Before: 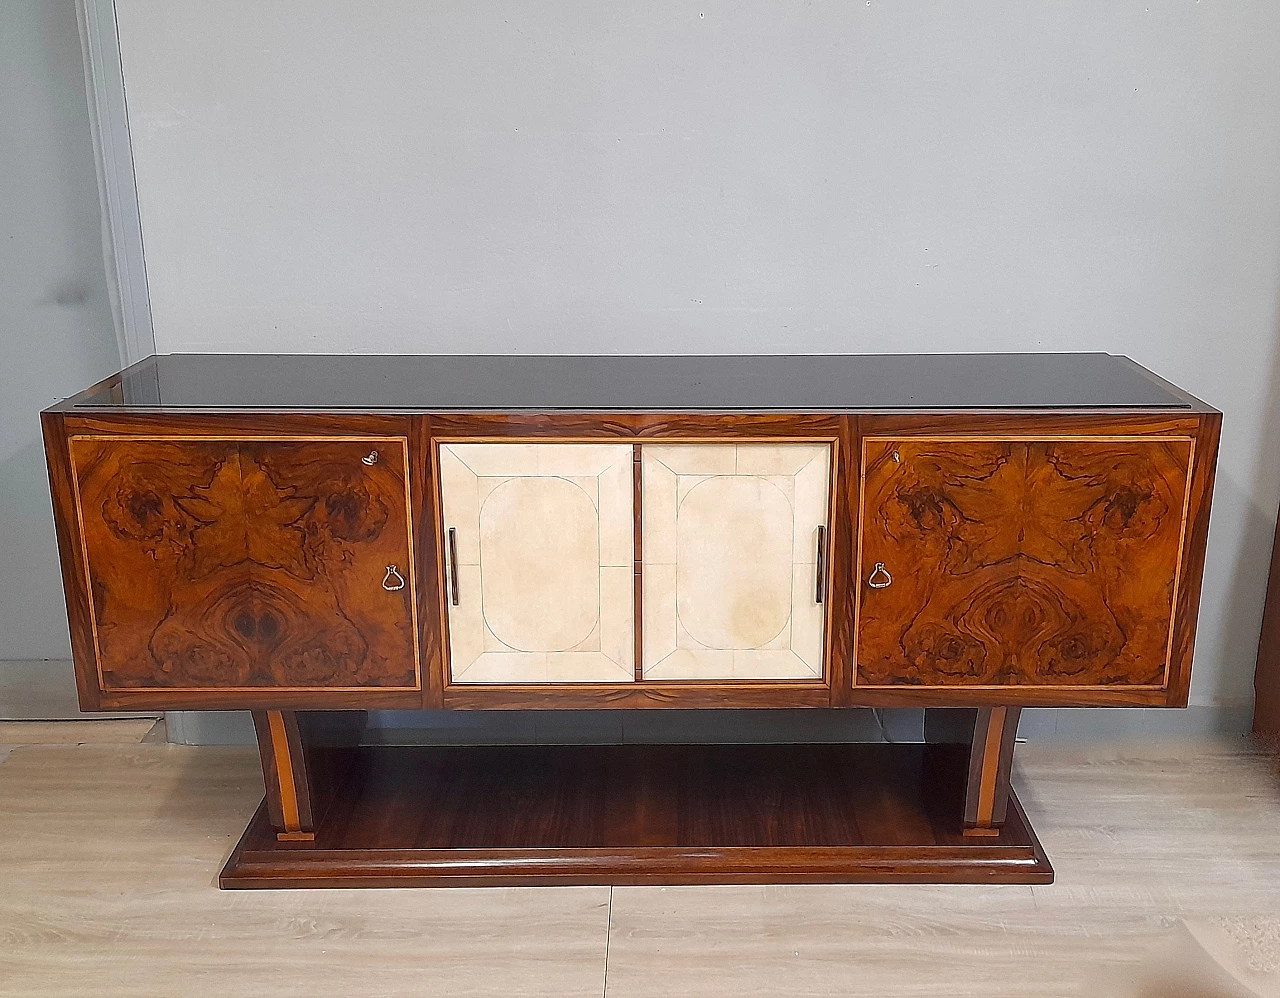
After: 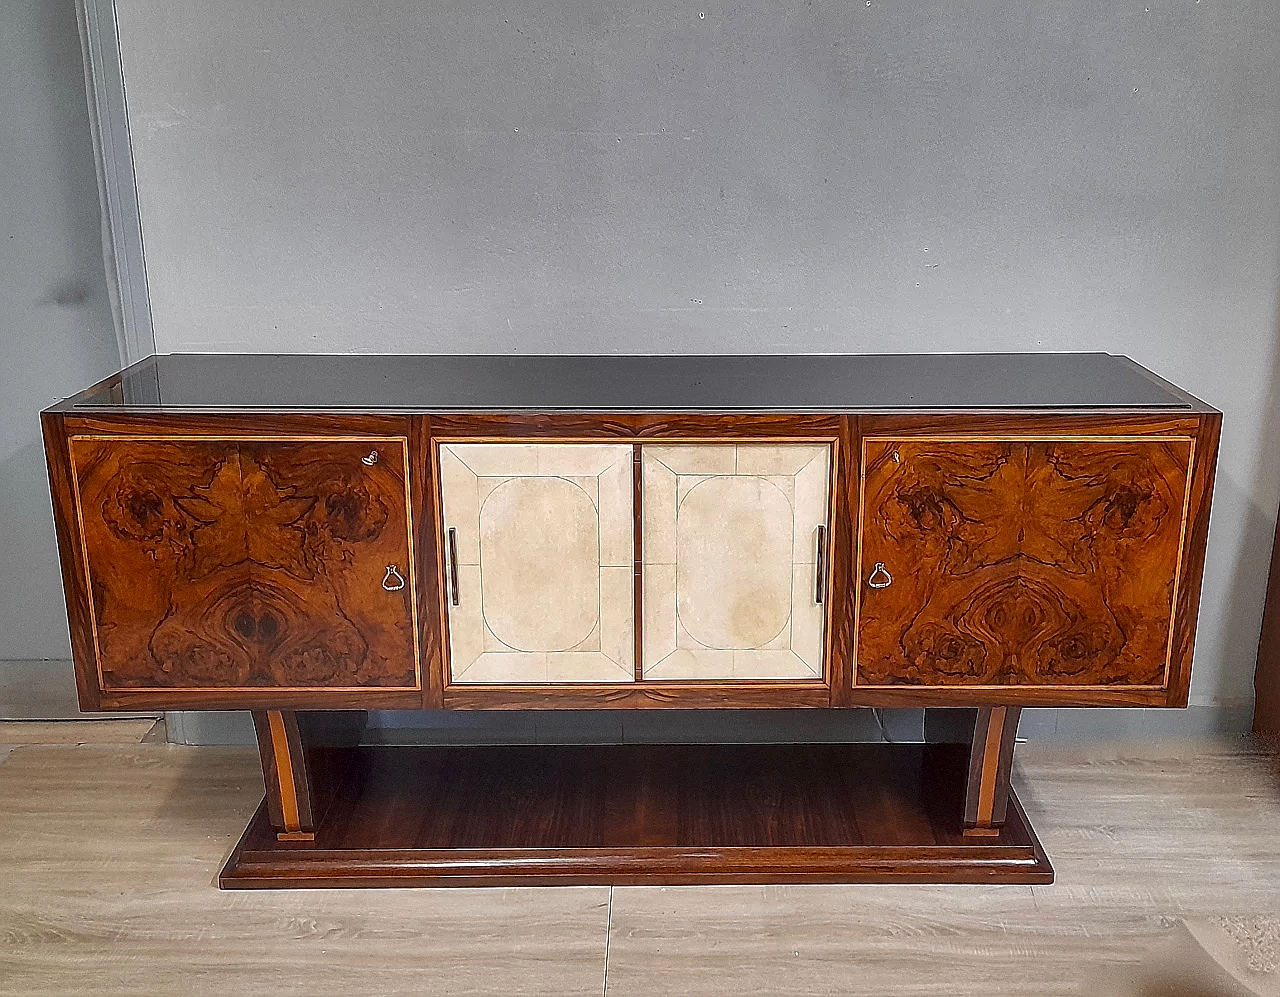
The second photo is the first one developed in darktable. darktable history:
crop: bottom 0.069%
shadows and highlights: shadows 24.39, highlights -76.58, soften with gaussian
contrast brightness saturation: contrast 0.034, brightness -0.031
local contrast: on, module defaults
sharpen: on, module defaults
